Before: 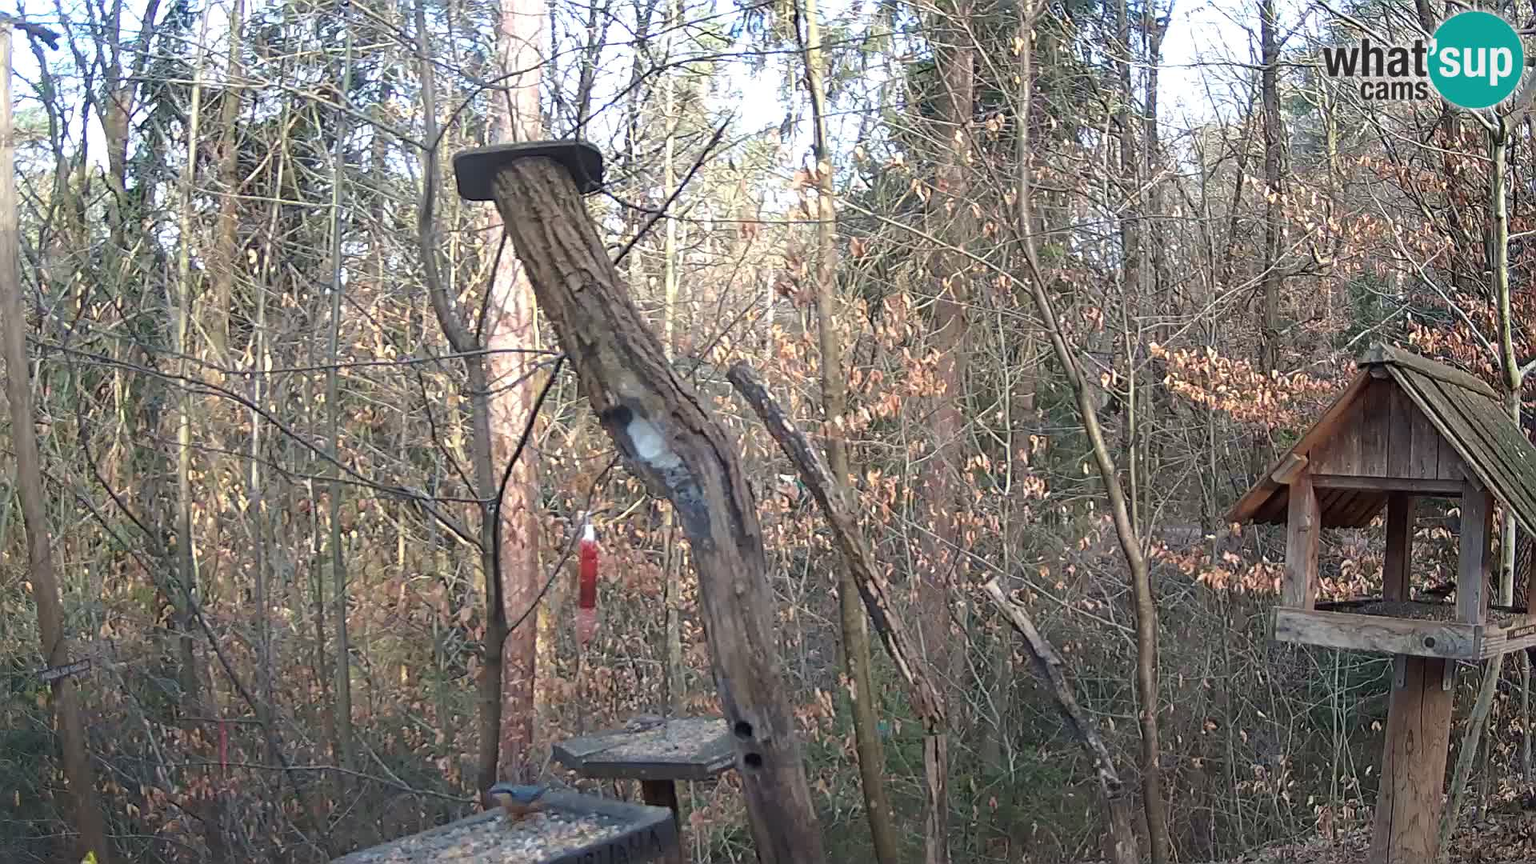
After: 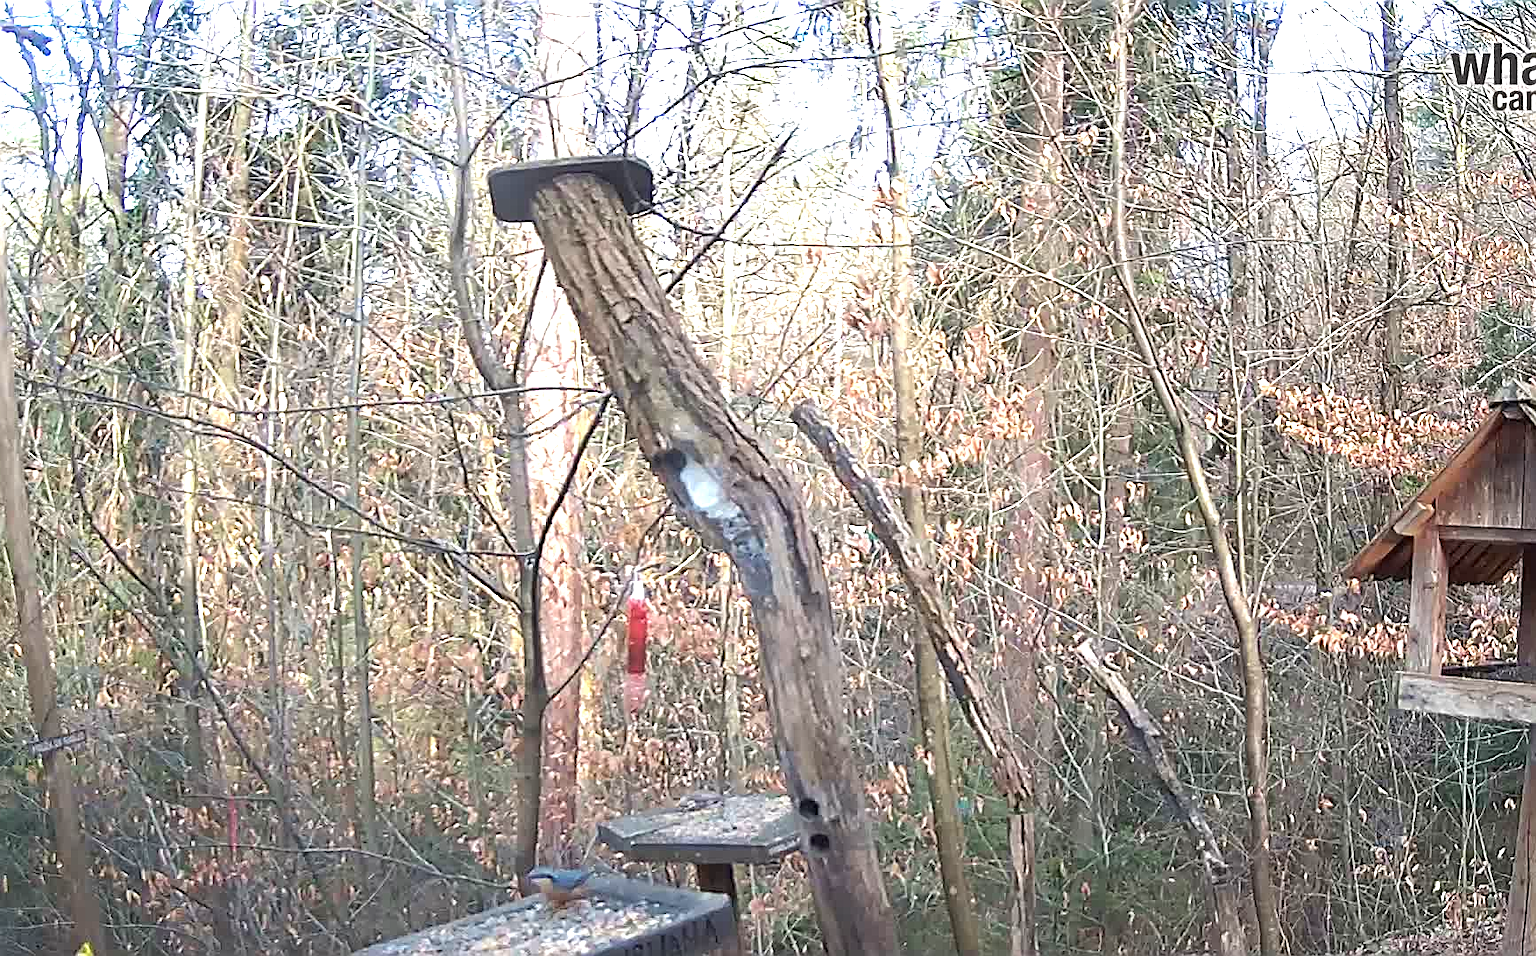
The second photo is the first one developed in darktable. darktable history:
sharpen: on, module defaults
exposure: black level correction 0, exposure 1.098 EV, compensate highlight preservation false
crop and rotate: left 0.859%, right 8.785%
